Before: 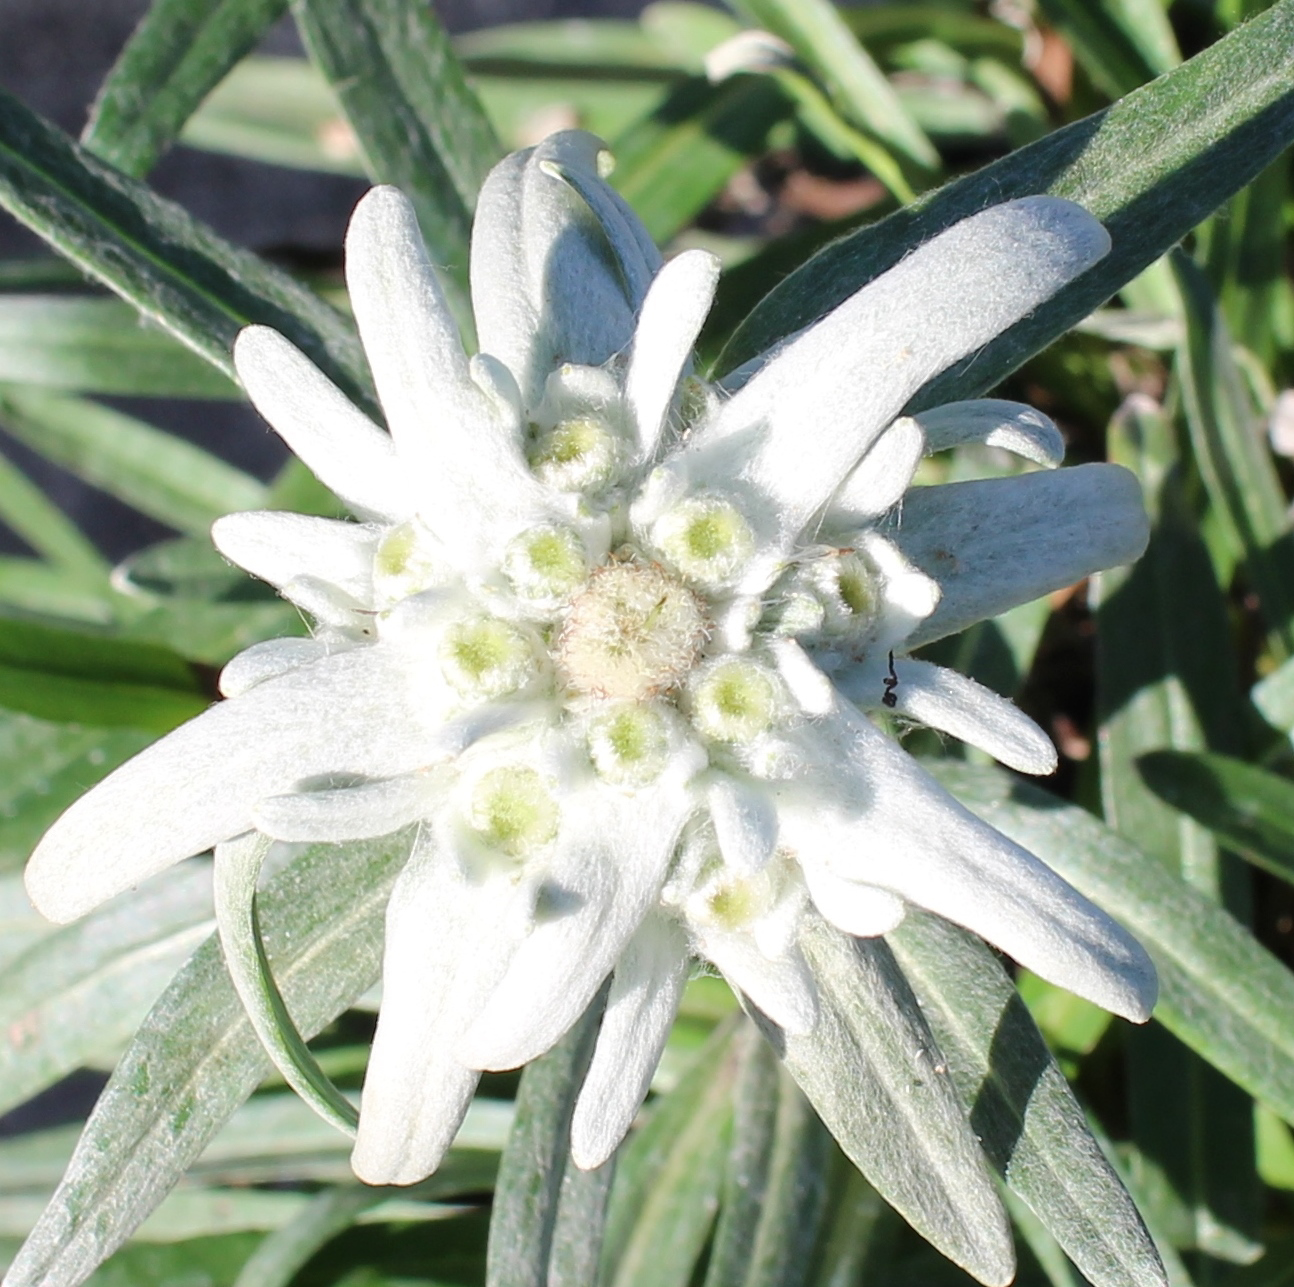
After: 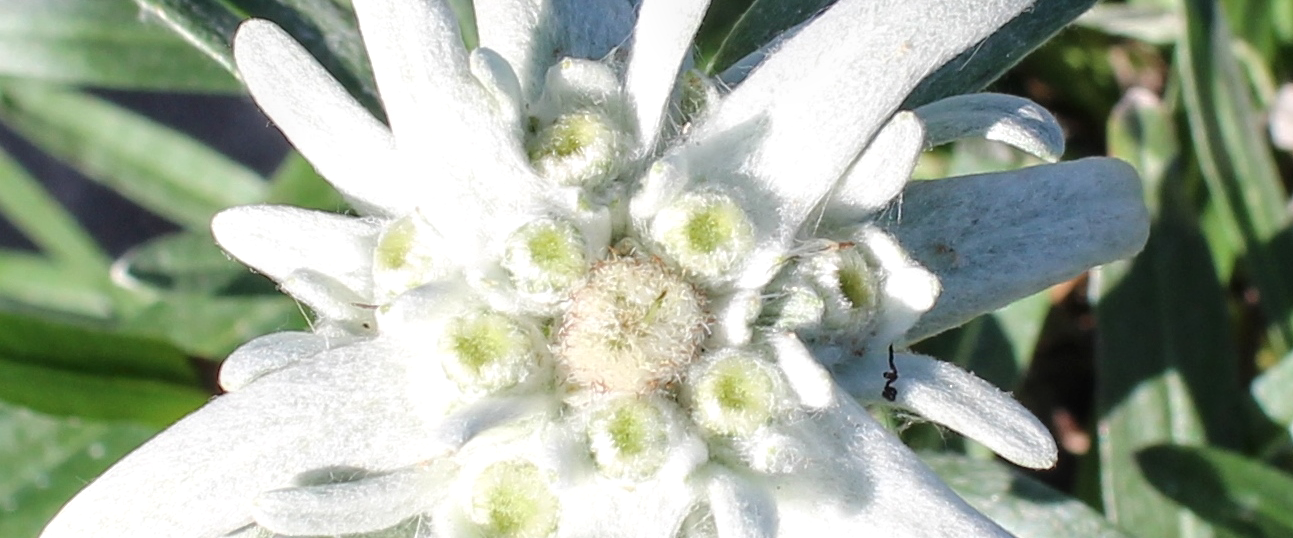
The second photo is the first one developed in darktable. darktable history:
crop and rotate: top 23.84%, bottom 34.294%
local contrast: on, module defaults
